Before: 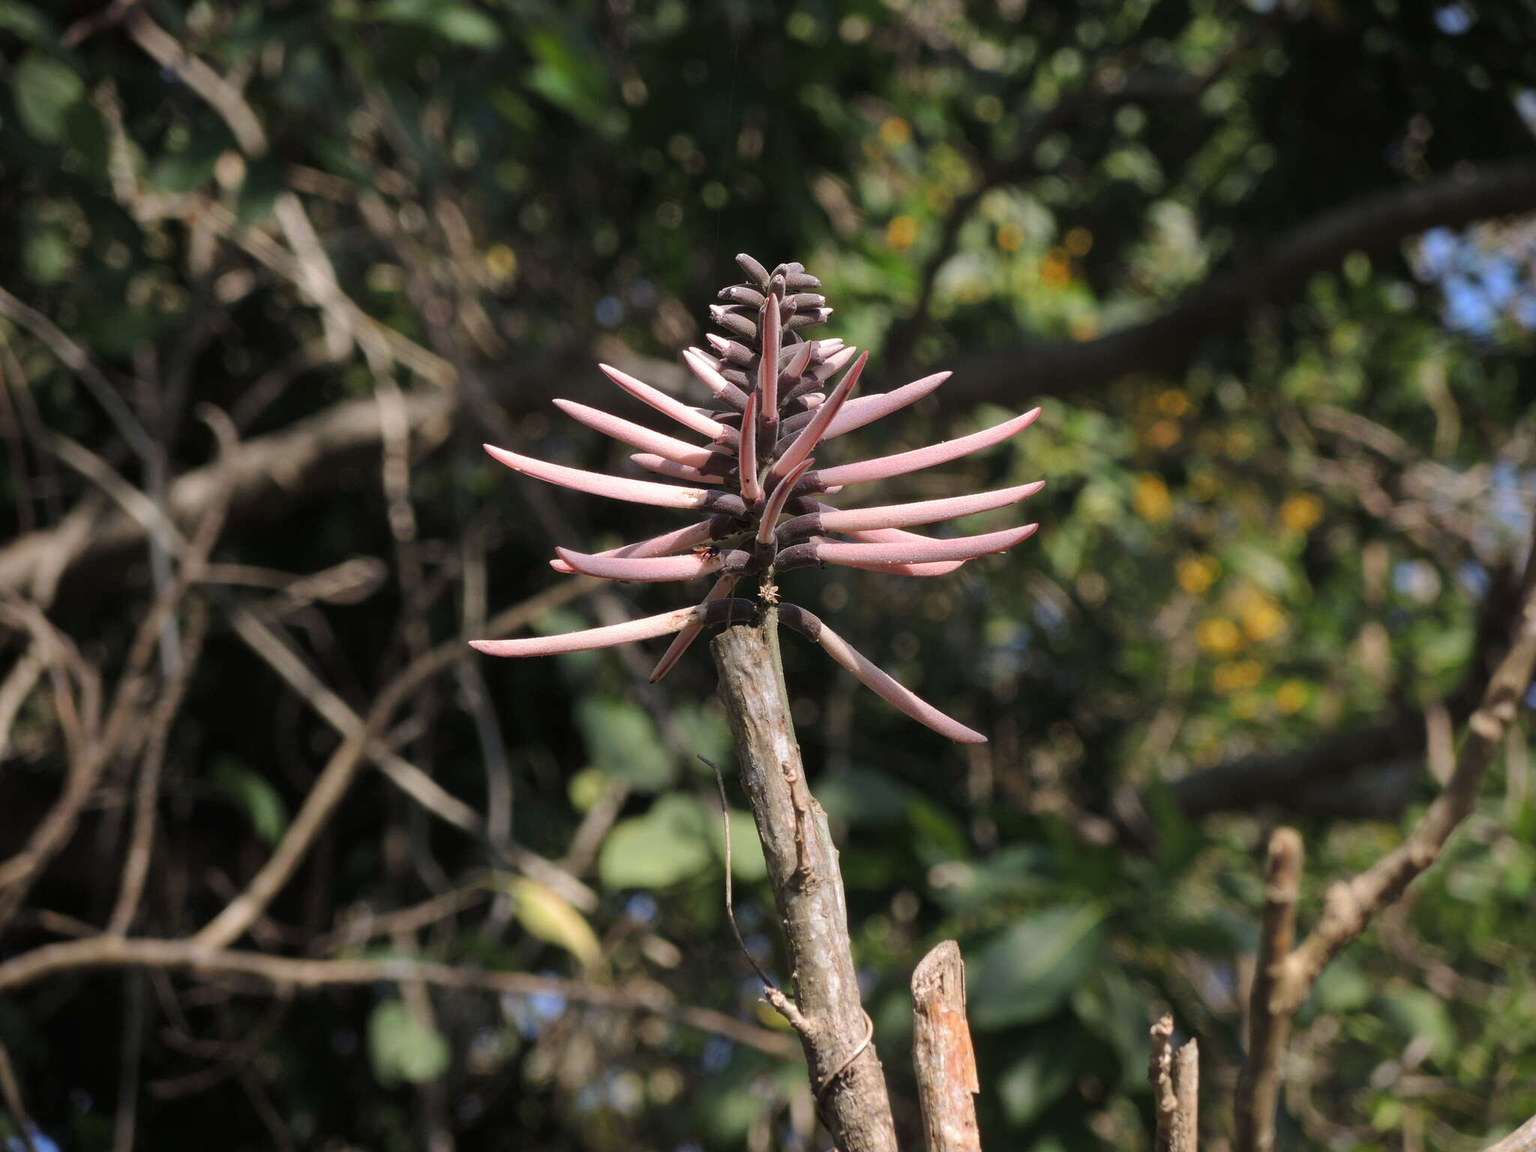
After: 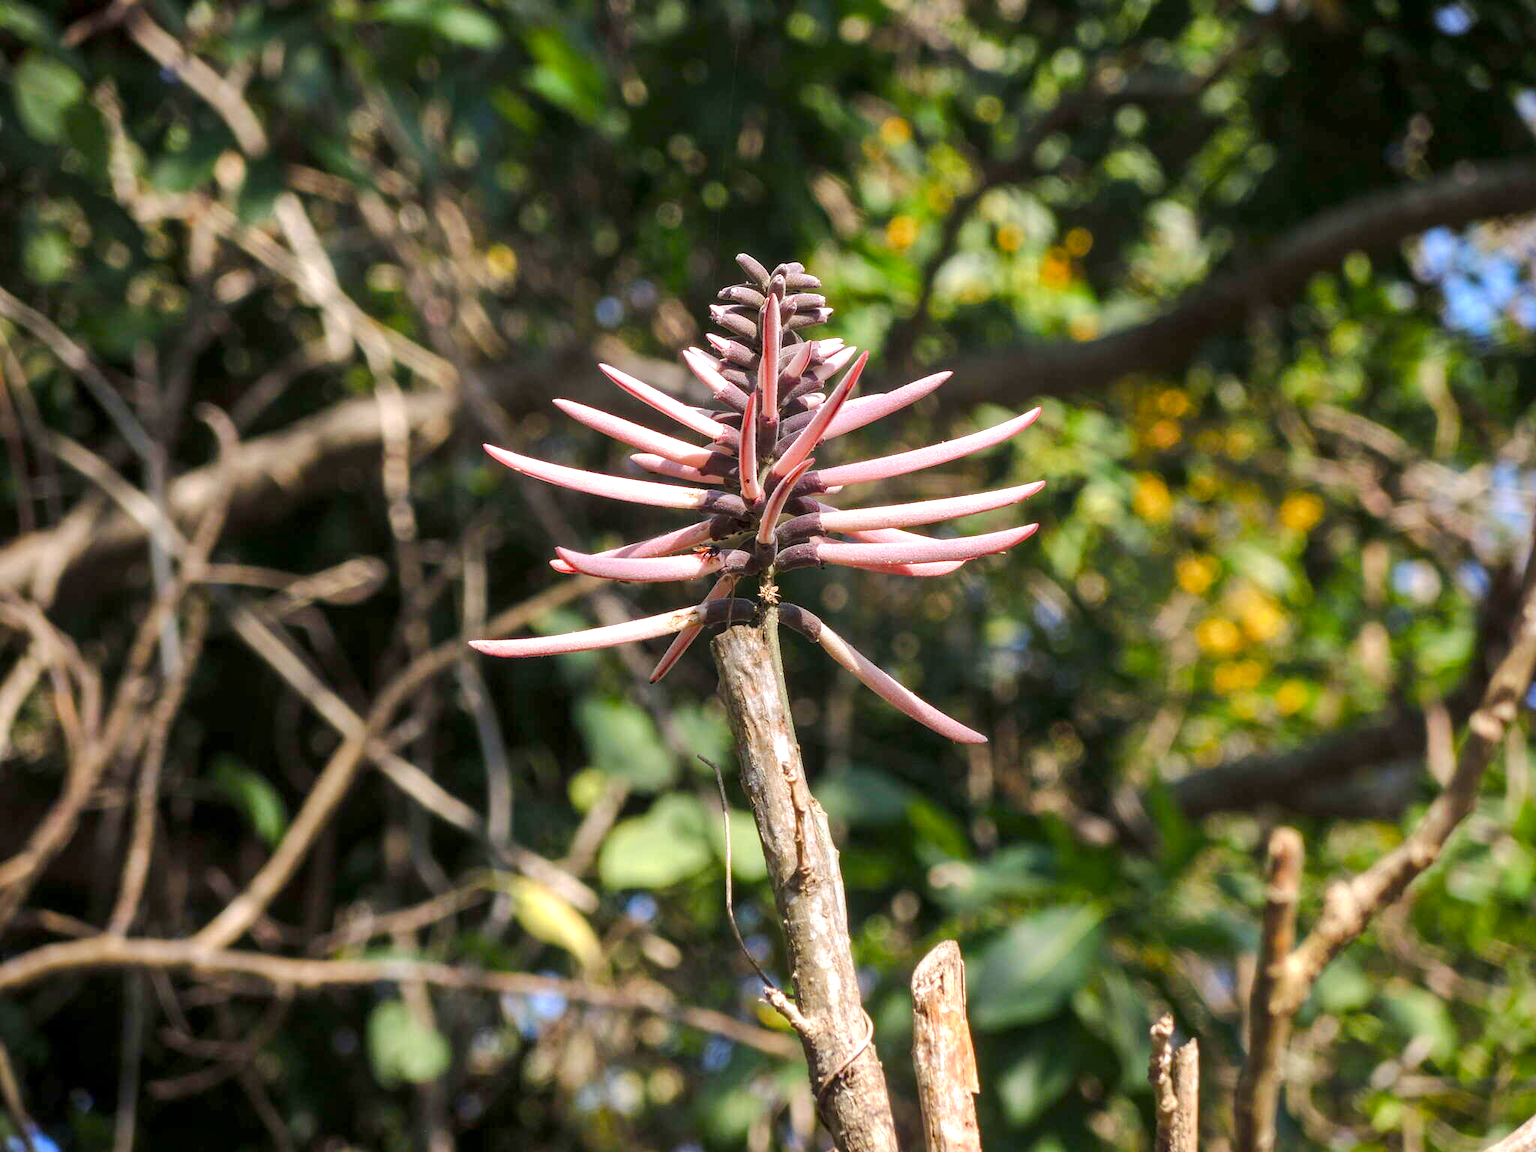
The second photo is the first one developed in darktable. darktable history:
exposure: exposure 0.605 EV, compensate highlight preservation false
color balance rgb: shadows lift › hue 84.88°, linear chroma grading › global chroma 14.476%, perceptual saturation grading › global saturation 20%, perceptual saturation grading › highlights -25.318%, perceptual saturation grading › shadows 25.579%, perceptual brilliance grading › mid-tones 9.414%, perceptual brilliance grading › shadows 14.306%
local contrast: detail 130%
